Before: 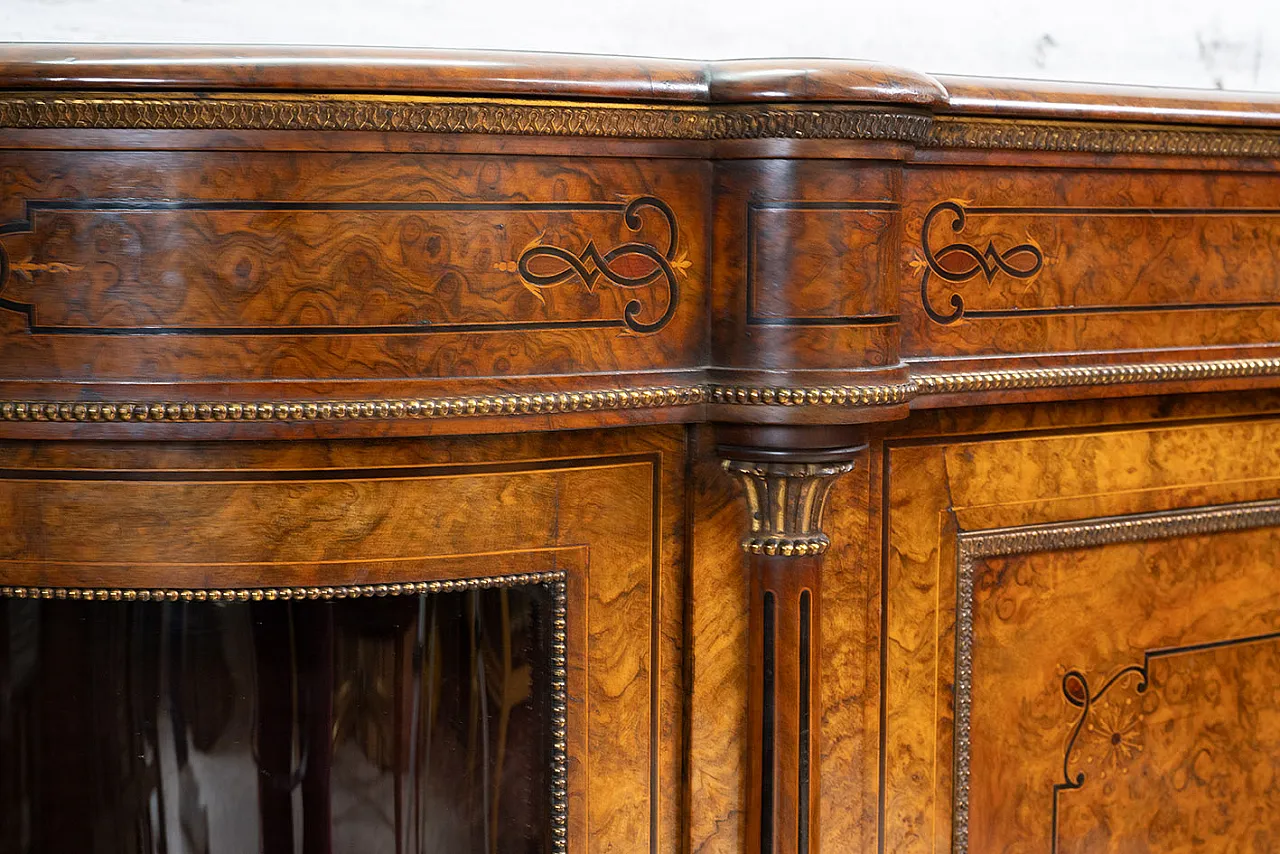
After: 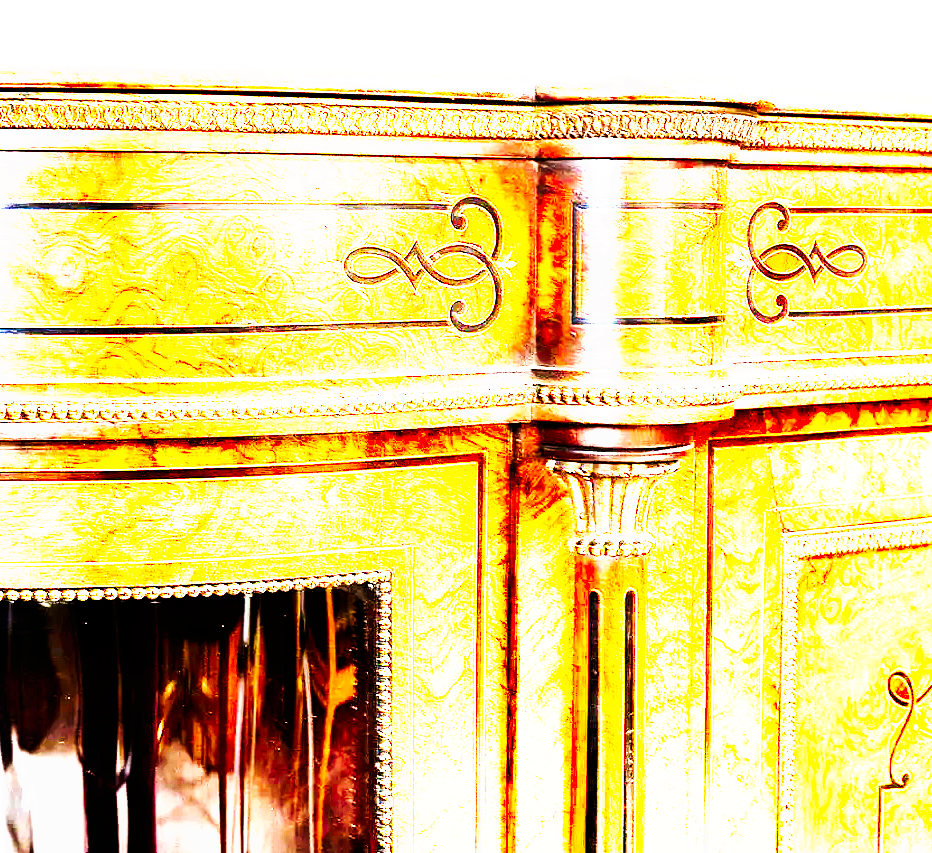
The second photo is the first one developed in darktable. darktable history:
exposure: exposure 1.994 EV, compensate highlight preservation false
crop: left 13.747%, top 0%, right 13.432%
tone curve: curves: ch0 [(0, 0) (0.003, 0) (0.011, 0) (0.025, 0) (0.044, 0.001) (0.069, 0.003) (0.1, 0.003) (0.136, 0.006) (0.177, 0.014) (0.224, 0.056) (0.277, 0.128) (0.335, 0.218) (0.399, 0.346) (0.468, 0.512) (0.543, 0.713) (0.623, 0.898) (0.709, 0.987) (0.801, 0.99) (0.898, 0.99) (1, 1)], preserve colors none
base curve: curves: ch0 [(0, 0) (0.032, 0.037) (0.105, 0.228) (0.435, 0.76) (0.856, 0.983) (1, 1)], preserve colors none
